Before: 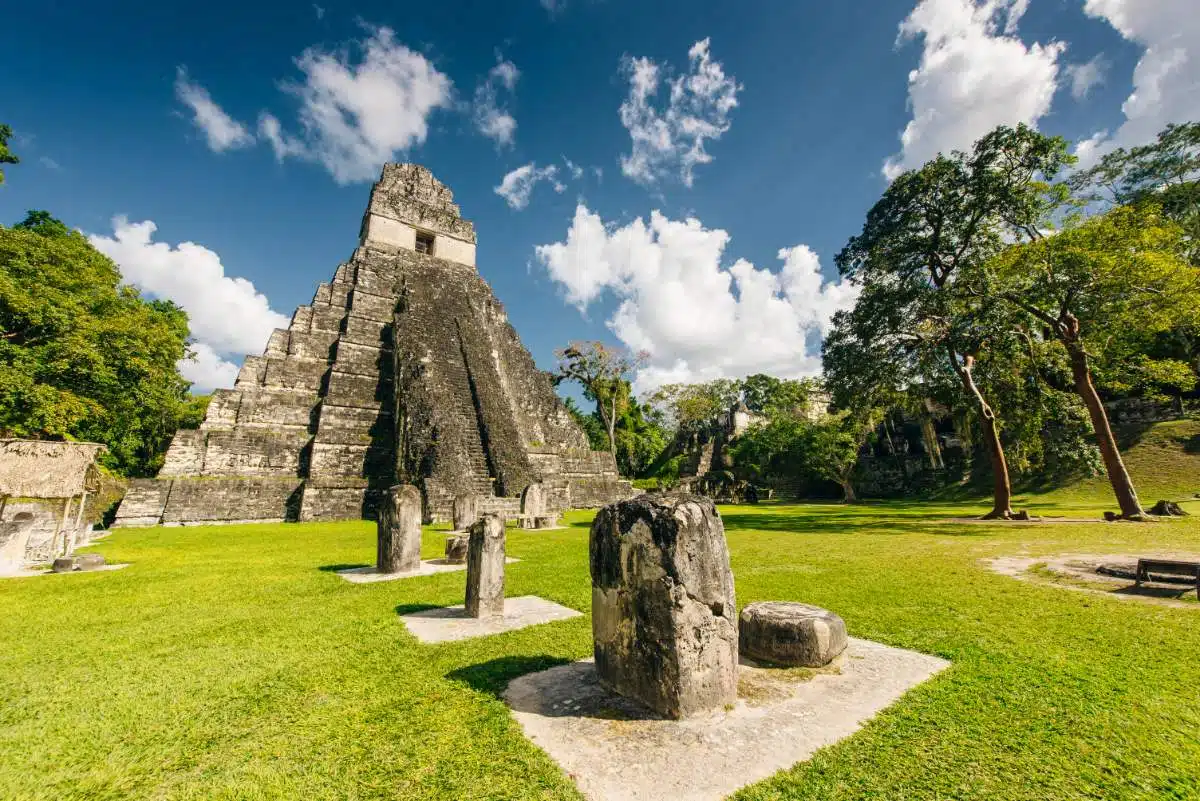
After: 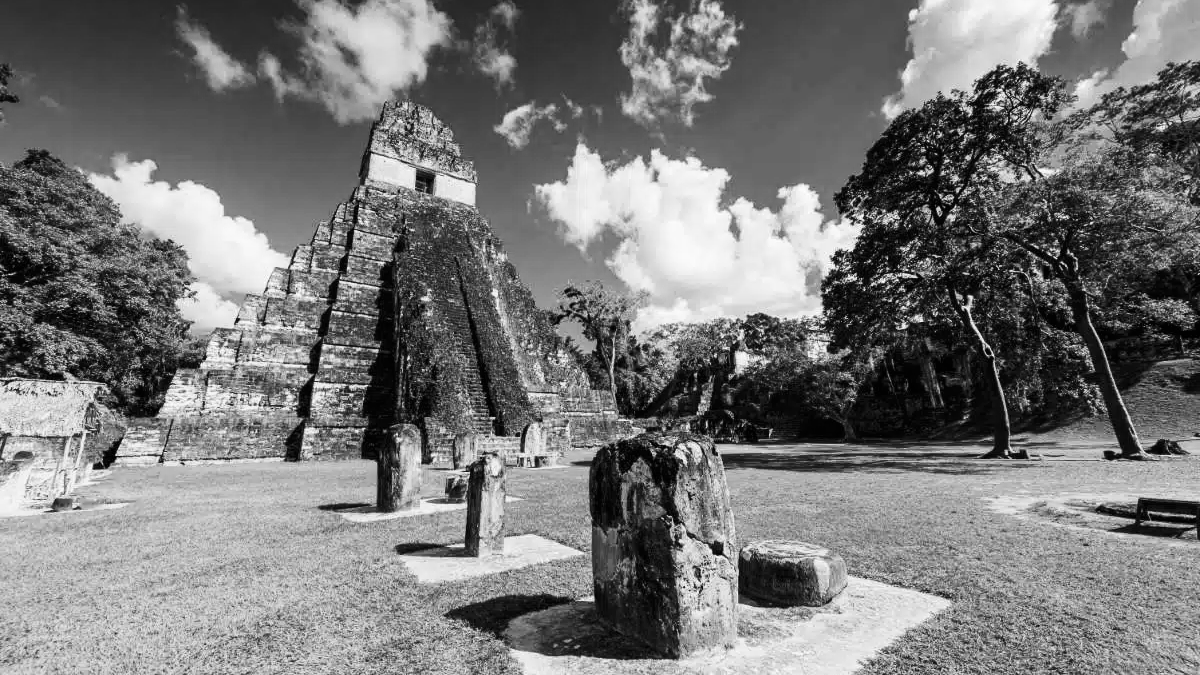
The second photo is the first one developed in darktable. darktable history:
crop: top 7.625%, bottom 8.027%
monochrome: on, module defaults
contrast brightness saturation: contrast 0.21, brightness -0.11, saturation 0.21
